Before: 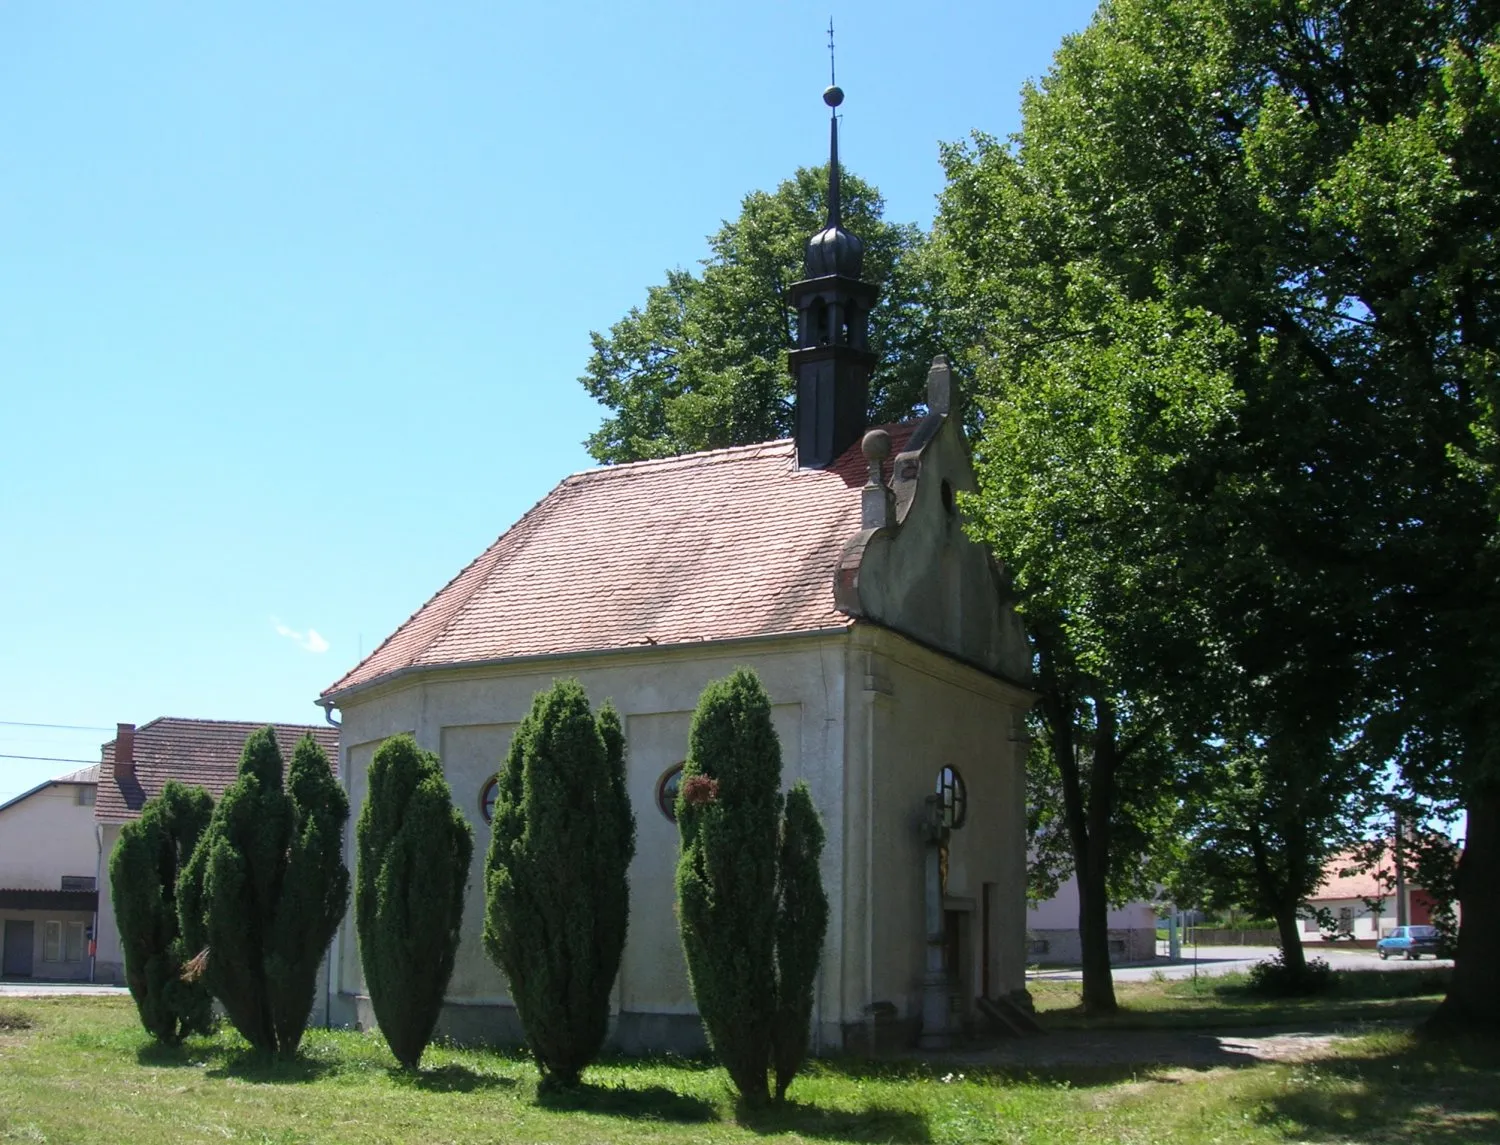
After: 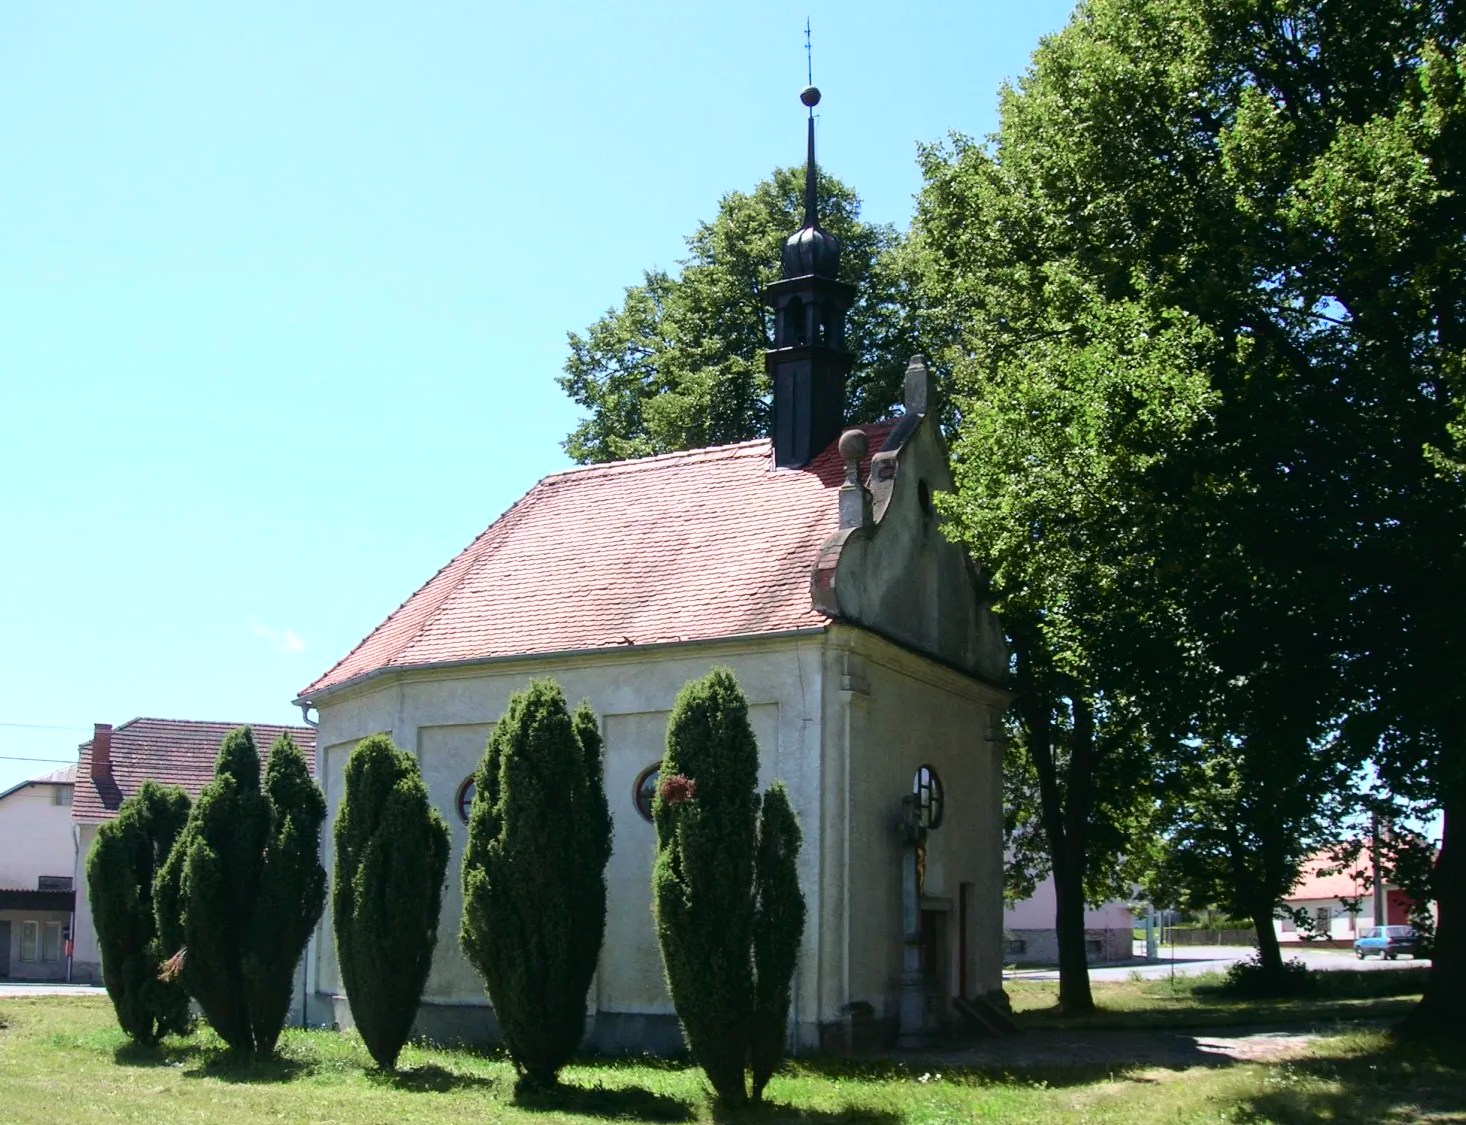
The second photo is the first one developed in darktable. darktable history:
tone curve: curves: ch0 [(0, 0.023) (0.087, 0.065) (0.184, 0.168) (0.45, 0.54) (0.57, 0.683) (0.722, 0.825) (0.877, 0.948) (1, 1)]; ch1 [(0, 0) (0.388, 0.369) (0.44, 0.44) (0.489, 0.481) (0.534, 0.551) (0.657, 0.659) (1, 1)]; ch2 [(0, 0) (0.353, 0.317) (0.408, 0.427) (0.472, 0.46) (0.5, 0.496) (0.537, 0.539) (0.576, 0.592) (0.625, 0.631) (1, 1)], color space Lab, independent channels, preserve colors none
crop and rotate: left 1.655%, right 0.593%, bottom 1.719%
